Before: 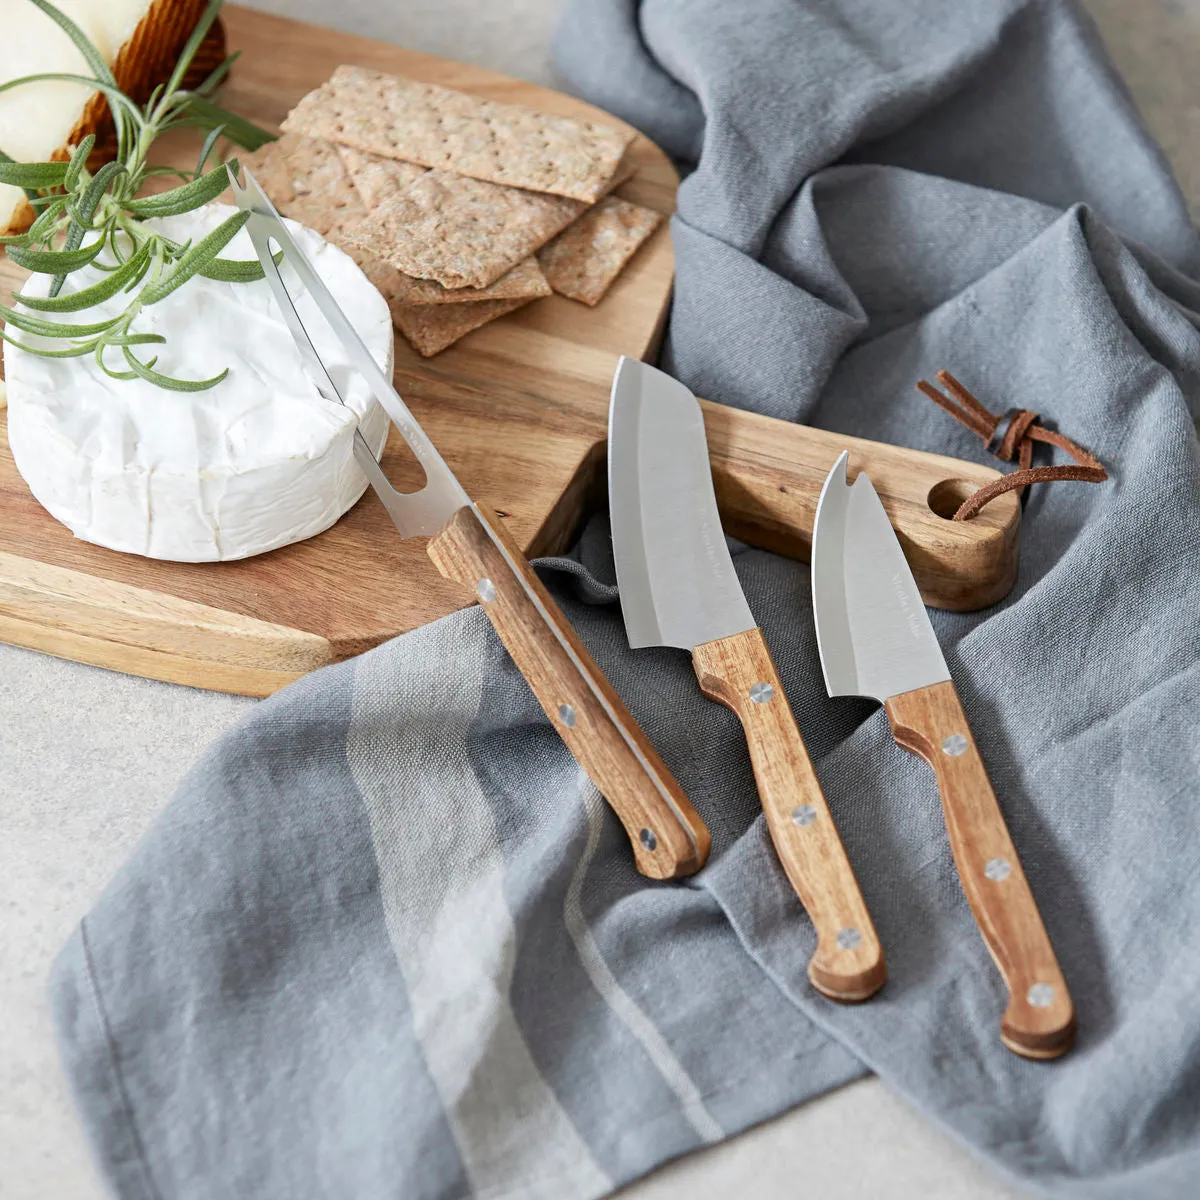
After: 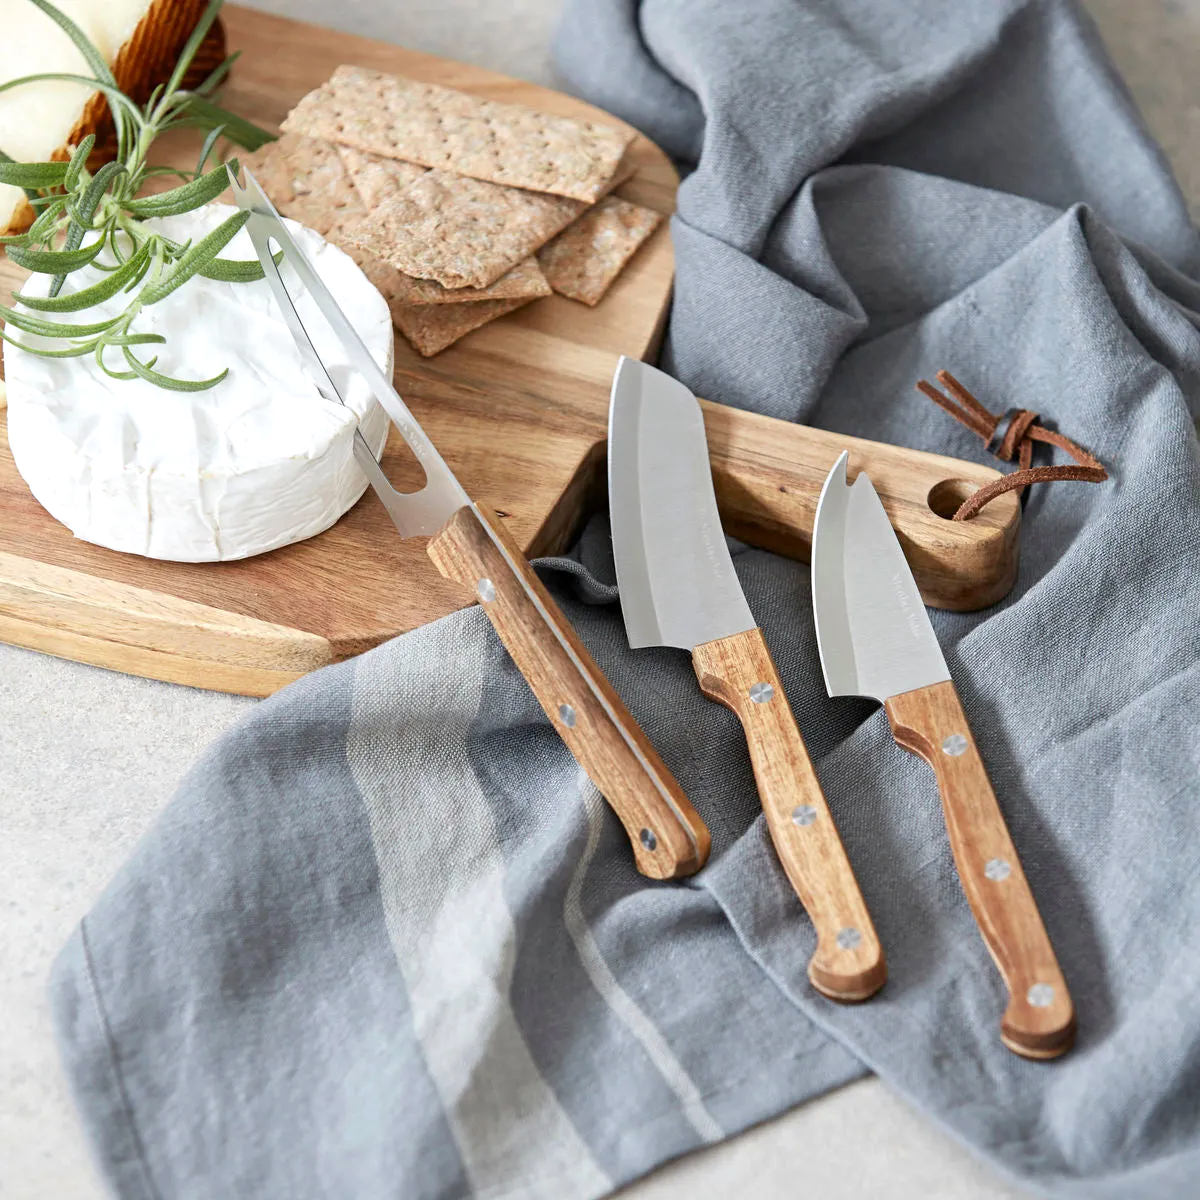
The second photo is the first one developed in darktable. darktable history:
exposure: exposure 0.175 EV, compensate highlight preservation false
